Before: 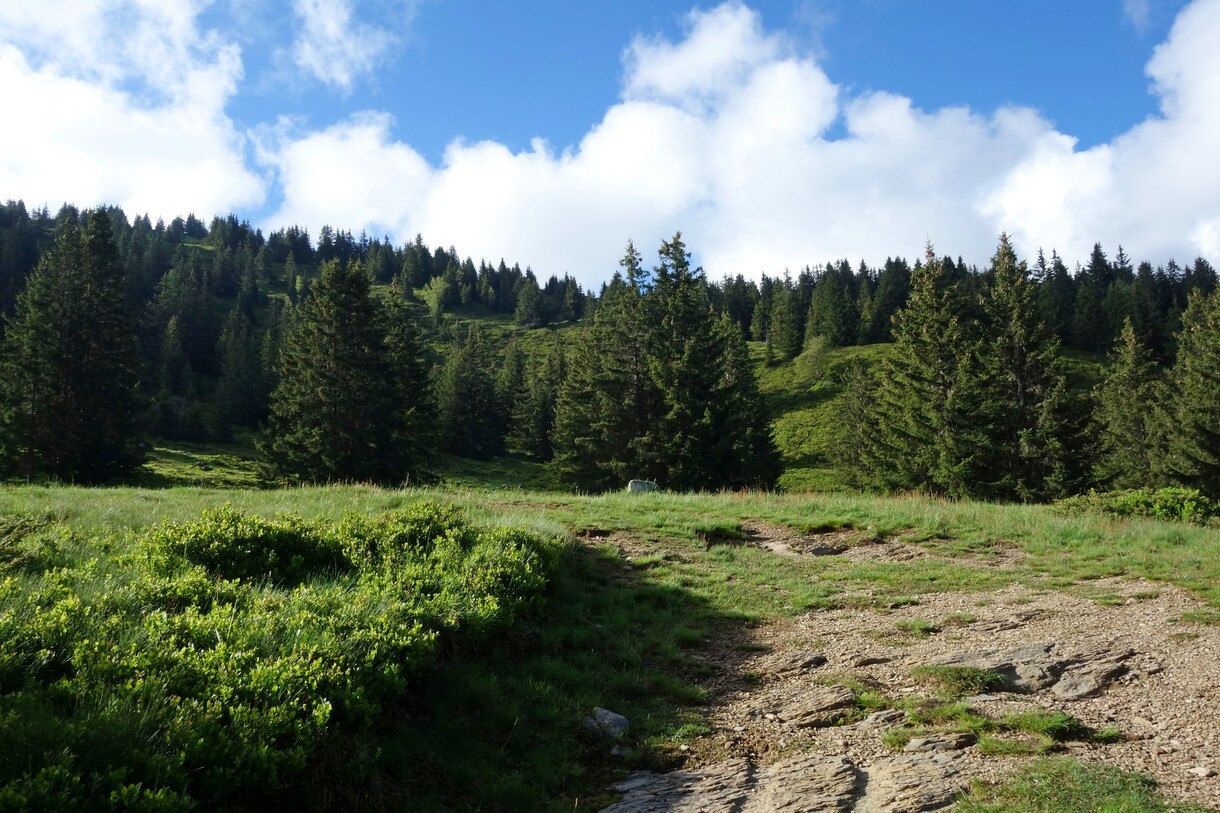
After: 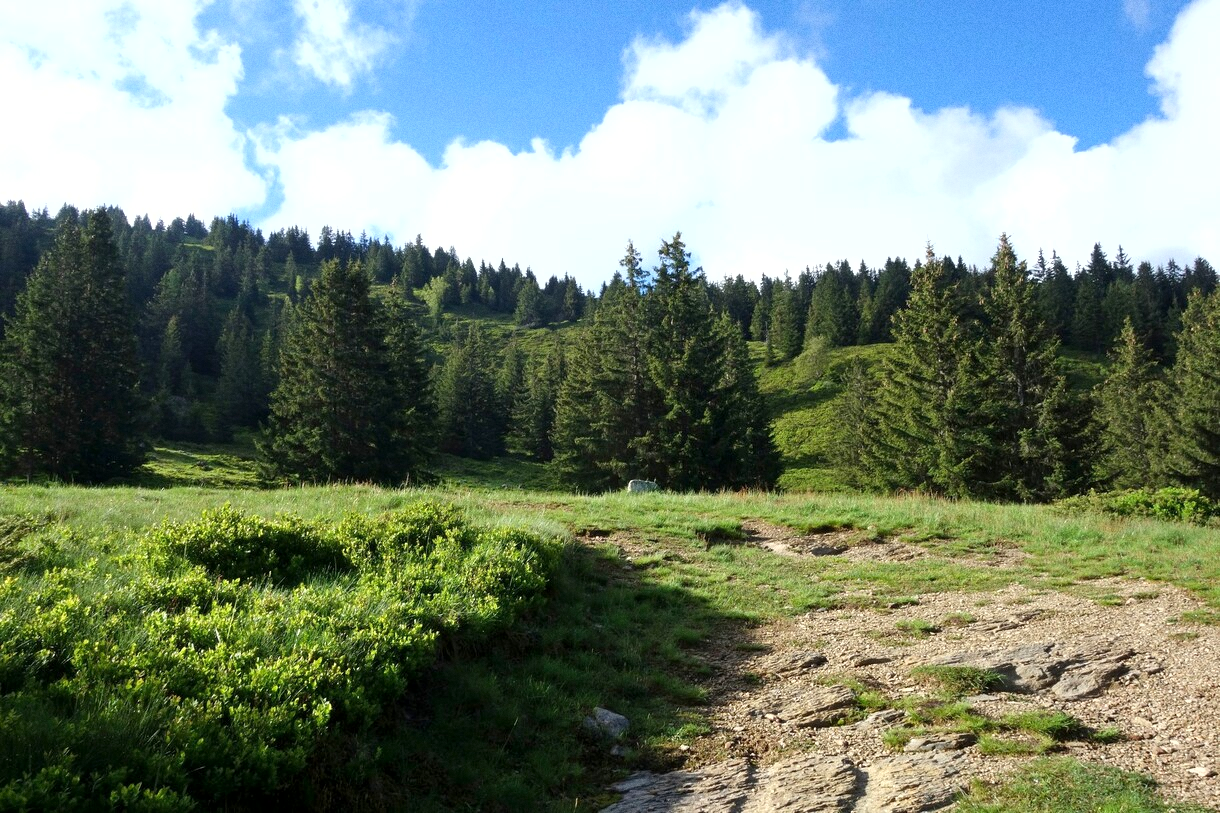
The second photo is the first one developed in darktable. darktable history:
exposure: black level correction 0.001, exposure 0.5 EV, compensate exposure bias true, compensate highlight preservation false
grain: coarseness 0.09 ISO
shadows and highlights: radius 125.46, shadows 21.19, highlights -21.19, low approximation 0.01
